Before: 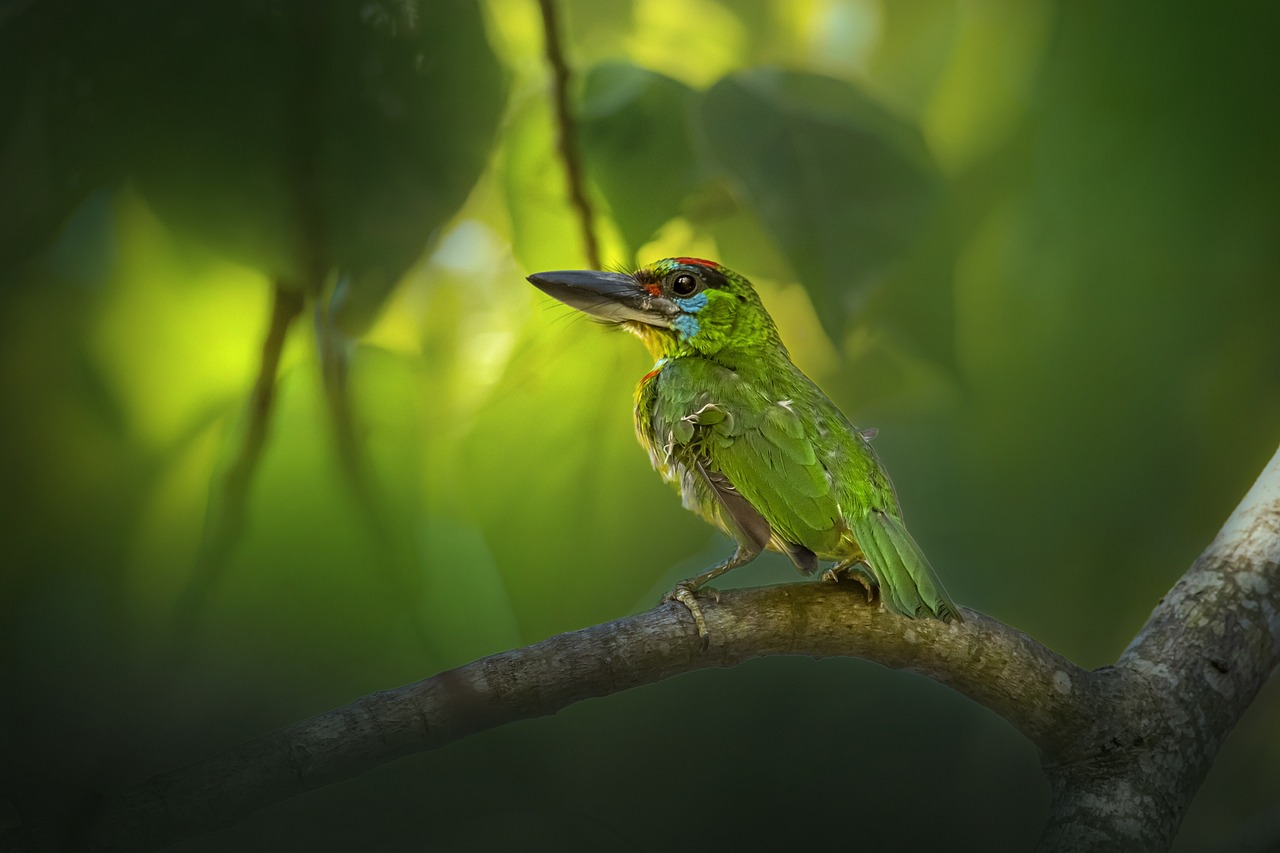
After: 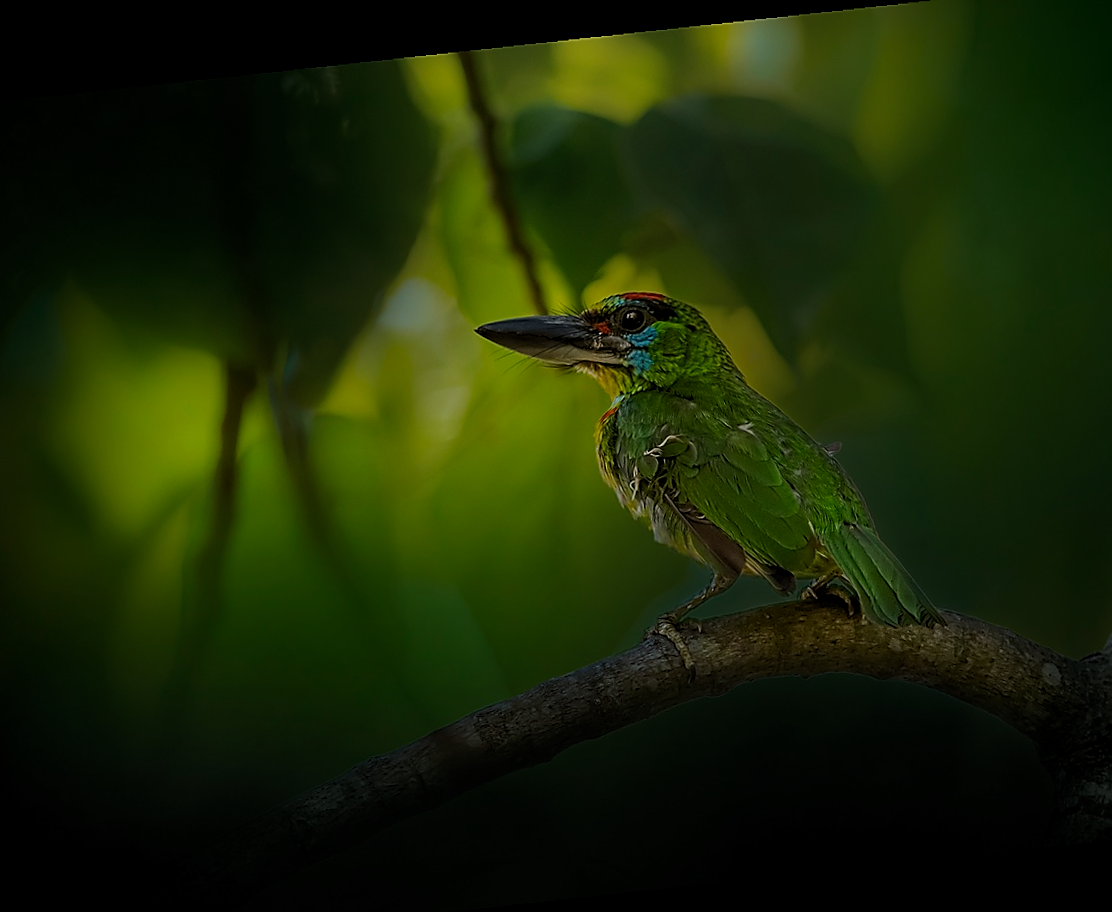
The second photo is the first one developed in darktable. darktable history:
tone equalizer: -8 EV -2 EV, -7 EV -2 EV, -6 EV -2 EV, -5 EV -2 EV, -4 EV -2 EV, -3 EV -2 EV, -2 EV -2 EV, -1 EV -1.63 EV, +0 EV -2 EV
rotate and perspective: rotation -5.2°, automatic cropping off
sharpen: radius 1.4, amount 1.25, threshold 0.7
crop and rotate: angle 1°, left 4.281%, top 0.642%, right 11.383%, bottom 2.486%
levels: levels [0.016, 0.492, 0.969]
